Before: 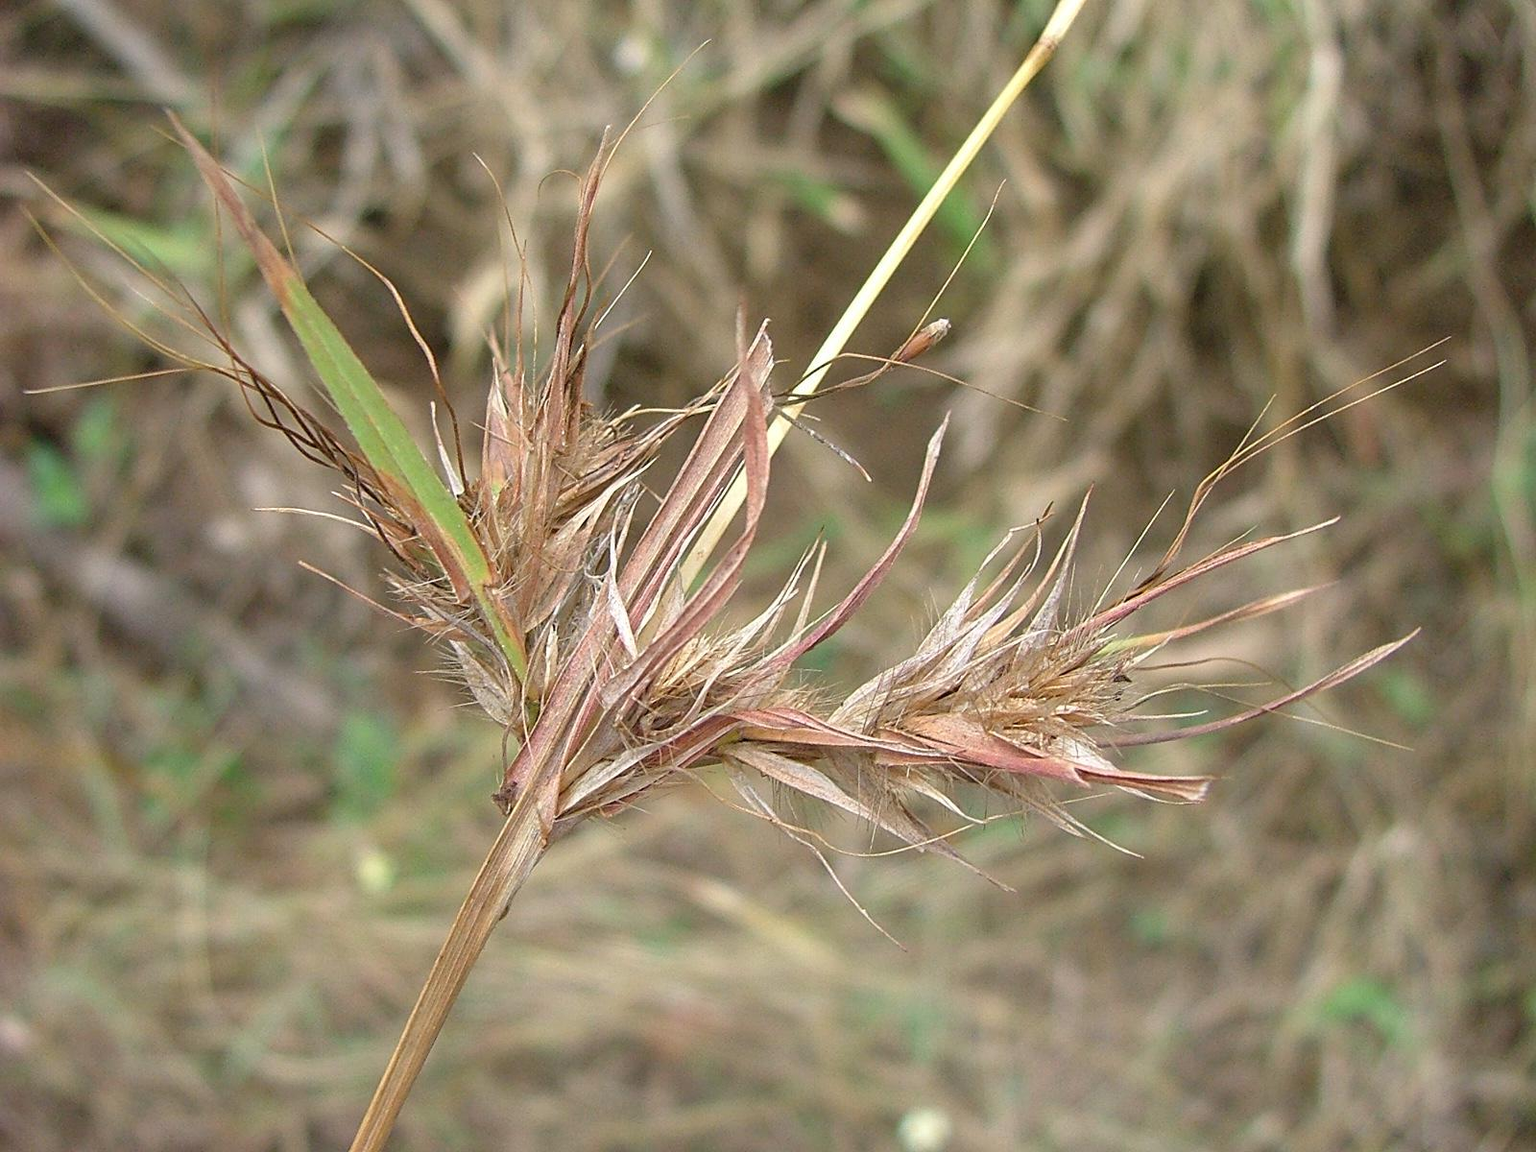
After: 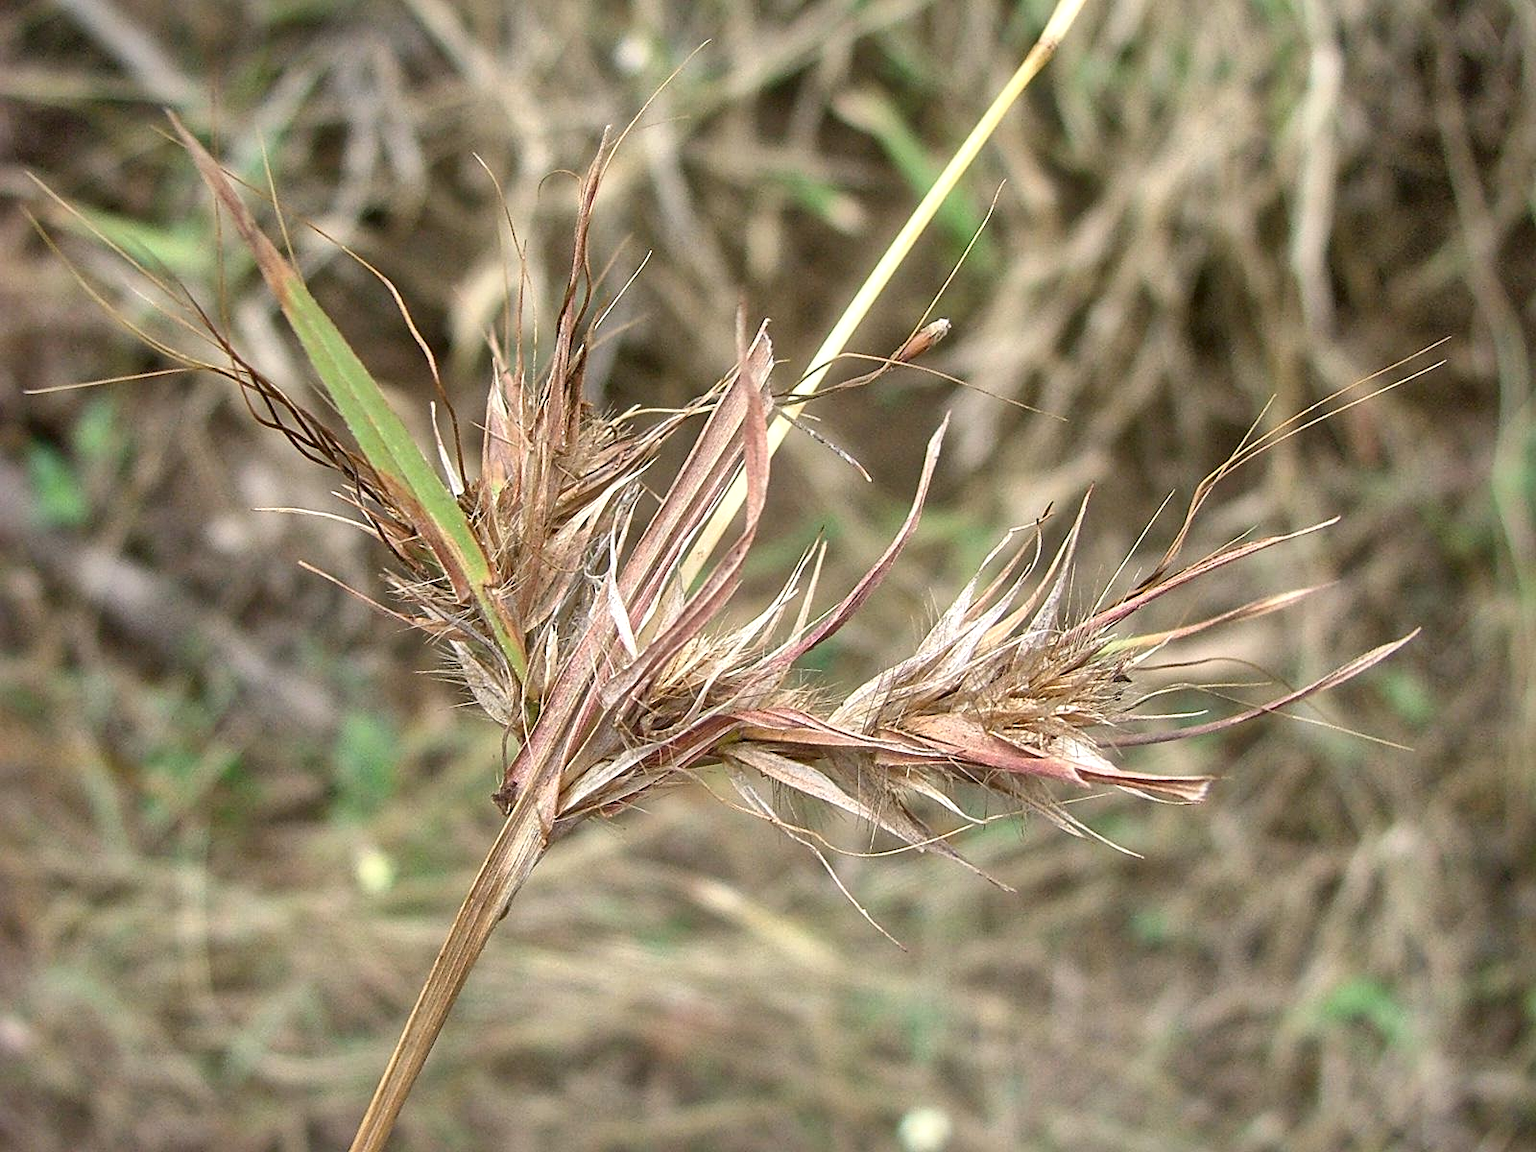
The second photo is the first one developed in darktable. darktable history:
bloom: size 3%, threshold 100%, strength 0%
local contrast: mode bilateral grid, contrast 20, coarseness 50, detail 171%, midtone range 0.2
